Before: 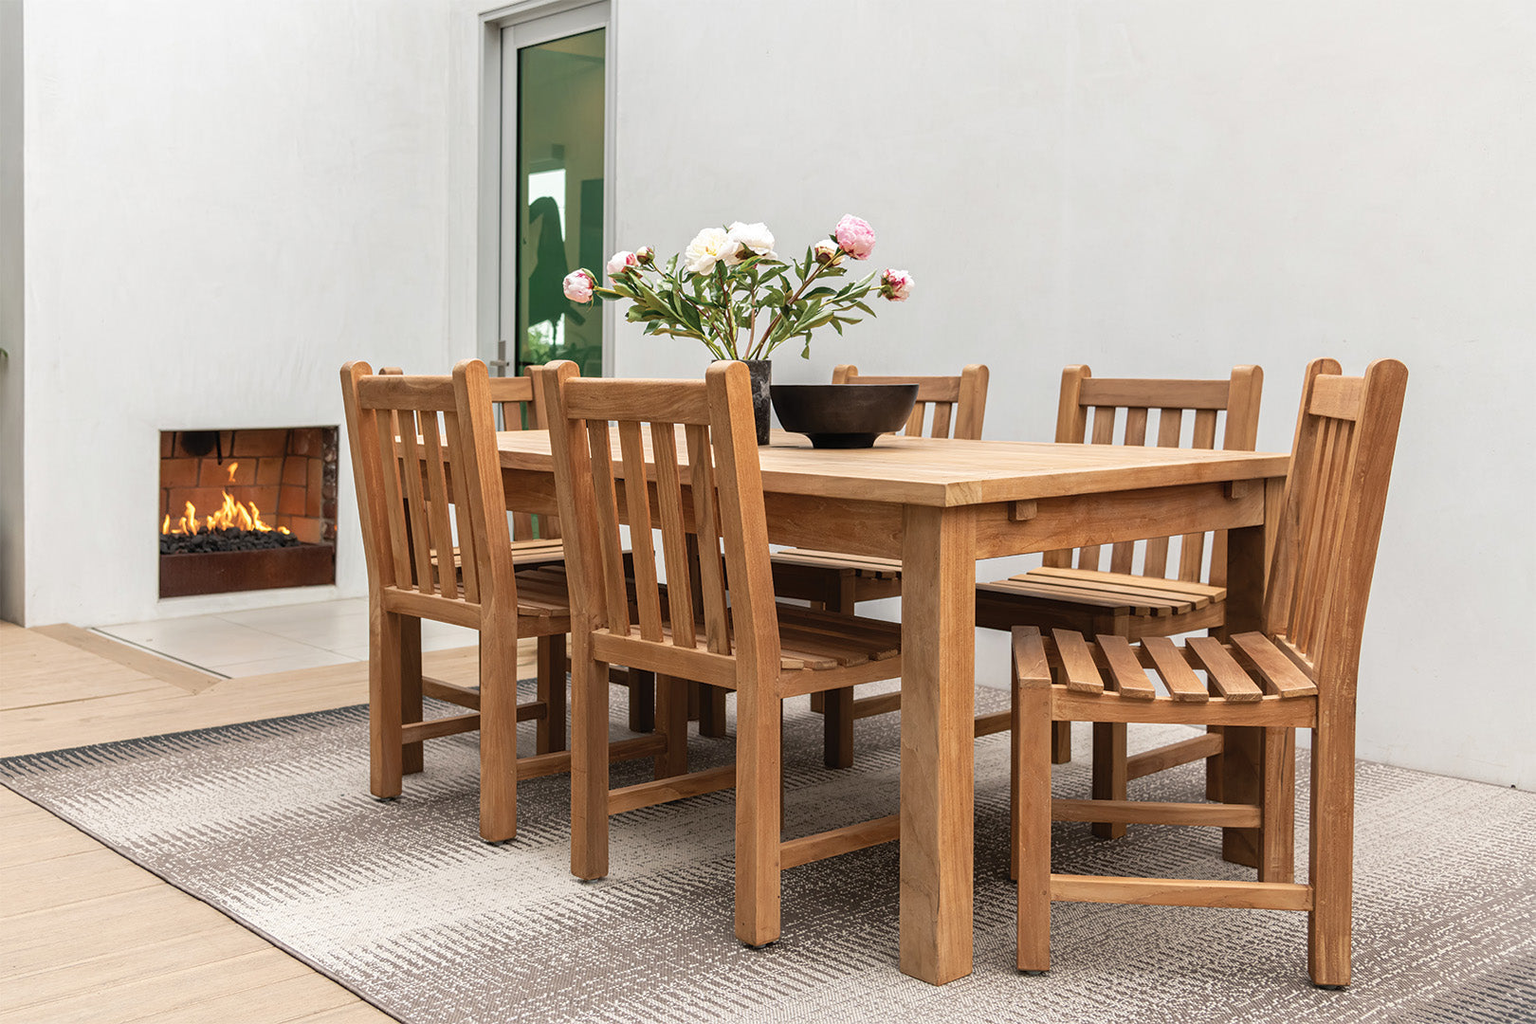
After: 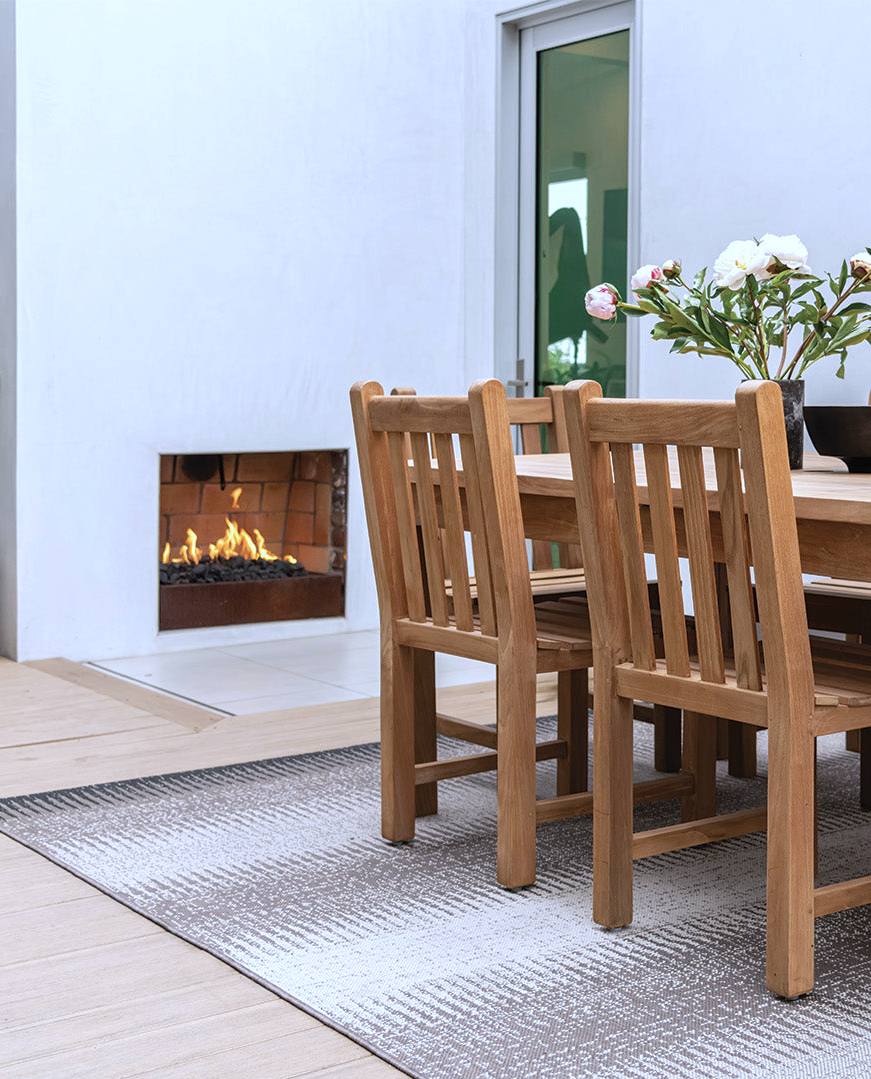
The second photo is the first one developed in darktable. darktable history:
crop: left 0.587%, right 45.588%, bottom 0.086%
white balance: red 0.948, green 1.02, blue 1.176
